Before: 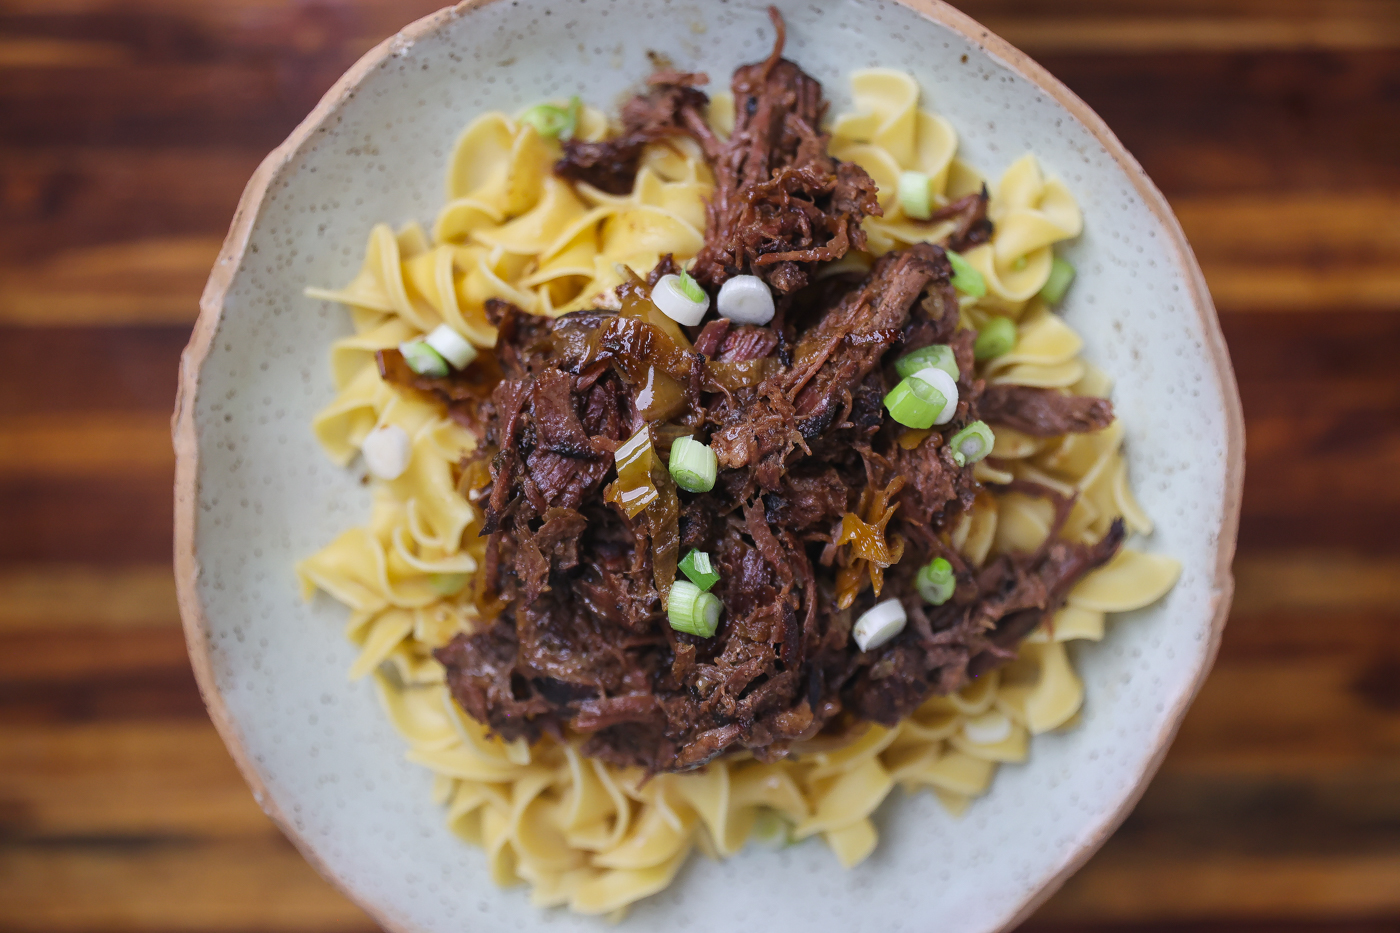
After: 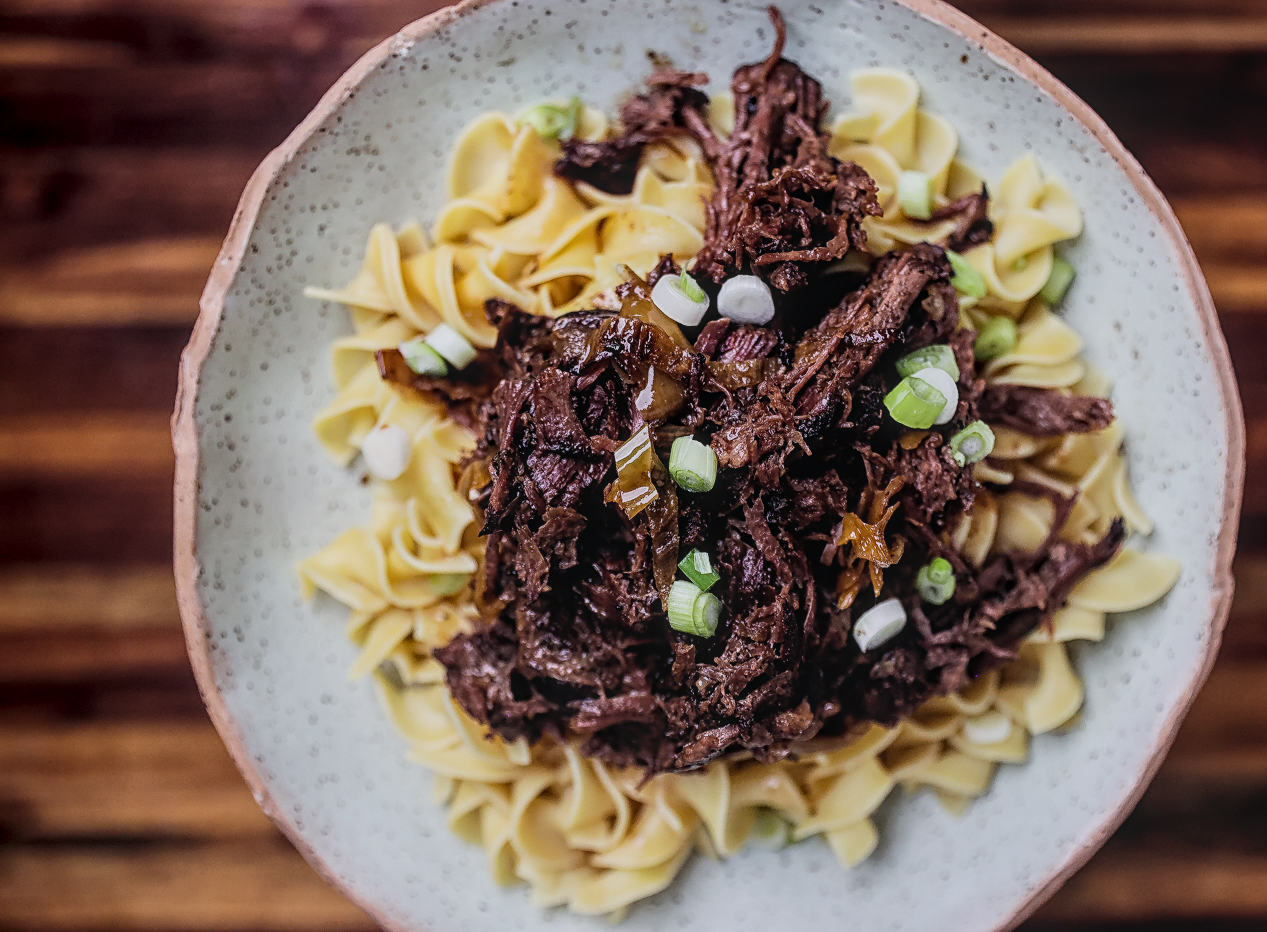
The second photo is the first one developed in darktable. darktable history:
crop: right 9.479%, bottom 0.02%
sharpen: on, module defaults
local contrast: highlights 76%, shadows 55%, detail 177%, midtone range 0.206
tone curve: curves: ch0 [(0, 0) (0.227, 0.17) (0.766, 0.774) (1, 1)]; ch1 [(0, 0) (0.114, 0.127) (0.437, 0.452) (0.498, 0.498) (0.529, 0.541) (0.579, 0.589) (1, 1)]; ch2 [(0, 0) (0.233, 0.259) (0.493, 0.492) (0.587, 0.573) (1, 1)], color space Lab, independent channels, preserve colors none
filmic rgb: black relative exposure -5.08 EV, white relative exposure 3.98 EV, hardness 2.9, contrast 1.297, highlights saturation mix -30.13%, iterations of high-quality reconstruction 0
